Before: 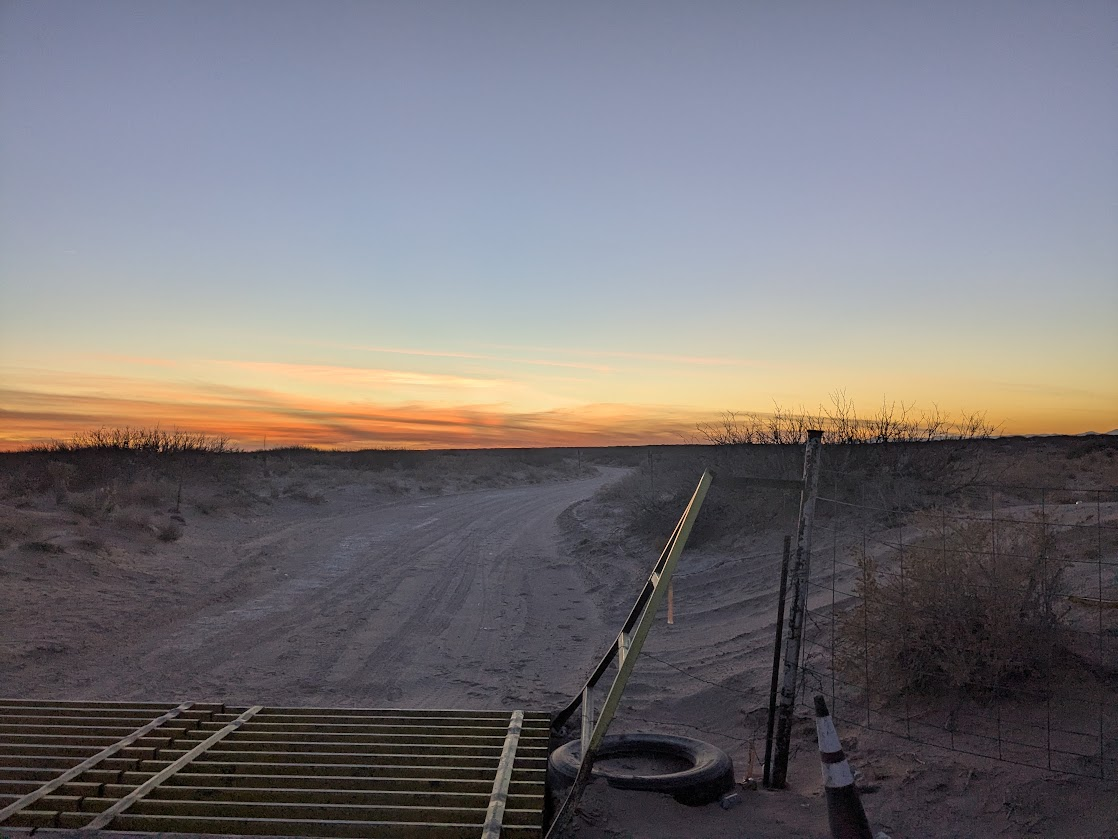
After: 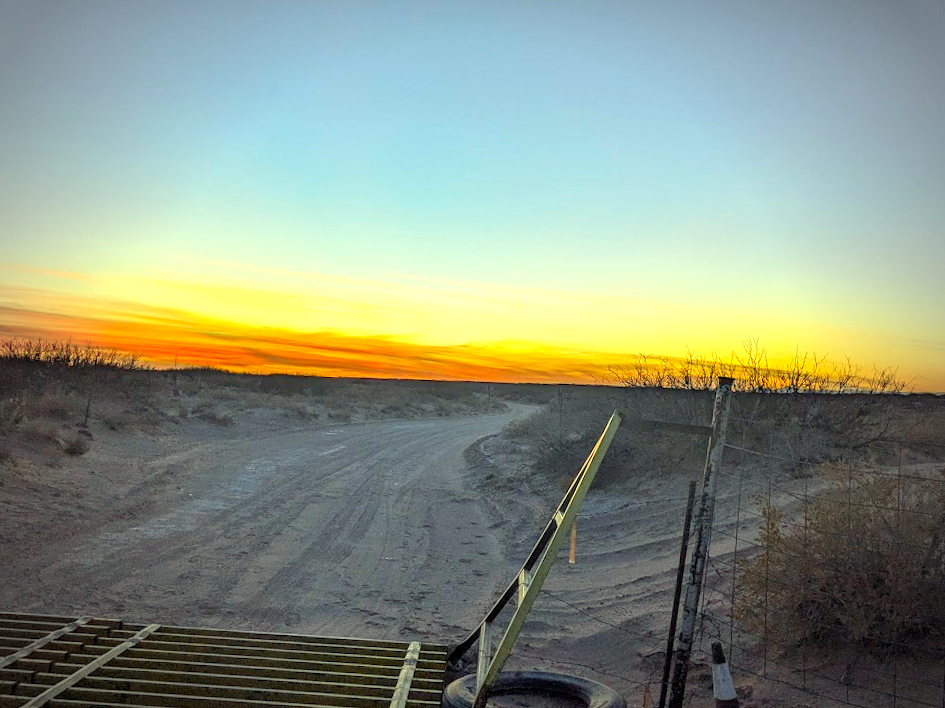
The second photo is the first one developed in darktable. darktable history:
color zones: curves: ch1 [(0, 0.679) (0.143, 0.647) (0.286, 0.261) (0.378, -0.011) (0.571, 0.396) (0.714, 0.399) (0.857, 0.406) (1, 0.679)], mix -62.98%
color correction: highlights a* -11.05, highlights b* 9.85, saturation 1.72
local contrast: on, module defaults
vignetting: fall-off start 66.99%, width/height ratio 1.014
crop and rotate: angle -2.91°, left 5.103%, top 5.185%, right 4.74%, bottom 4.714%
exposure: exposure 0.734 EV, compensate exposure bias true, compensate highlight preservation false
